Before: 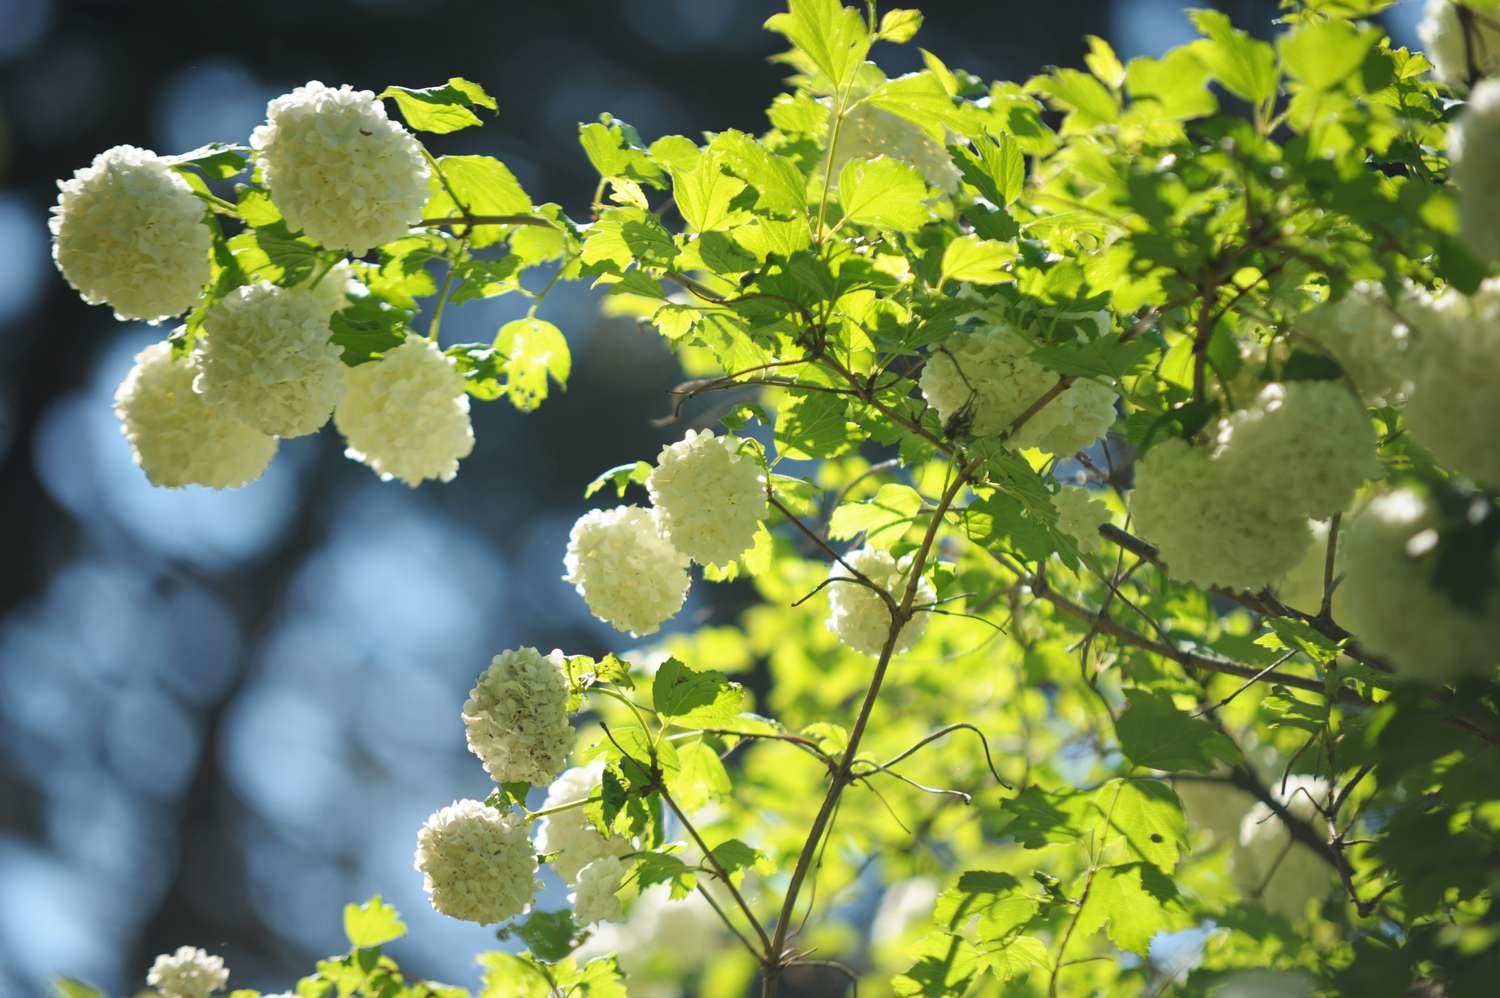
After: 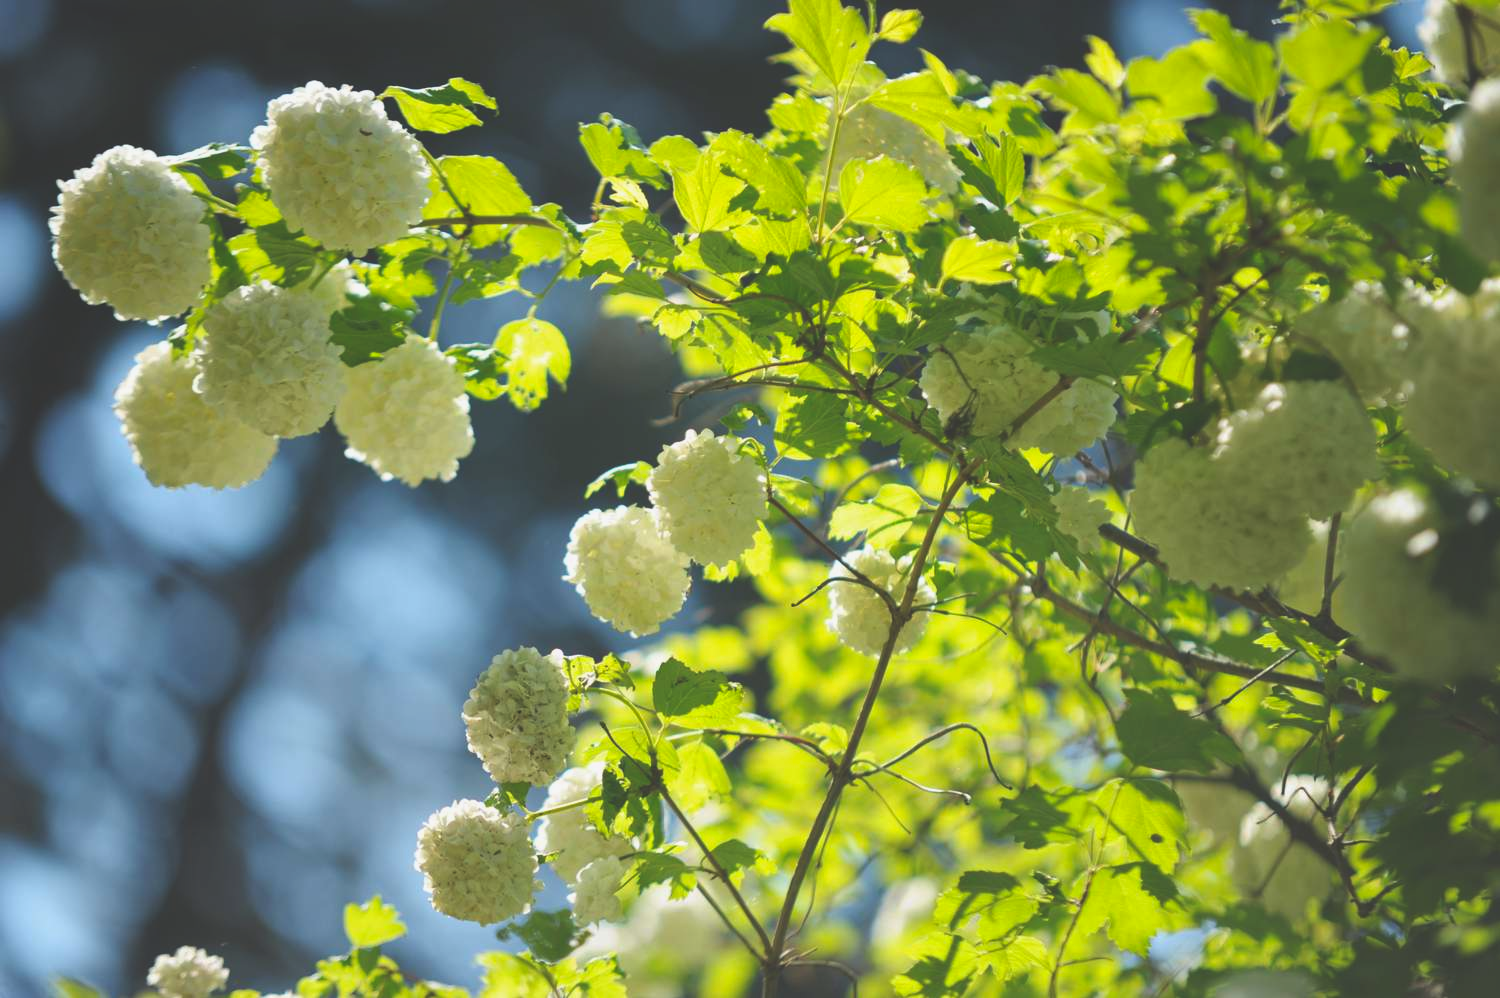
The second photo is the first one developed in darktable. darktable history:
exposure: black level correction -0.026, exposure -0.118 EV, compensate highlight preservation false
color balance rgb: linear chroma grading › global chroma 9.687%, perceptual saturation grading › global saturation 0.346%, global vibrance 10.995%
shadows and highlights: shadows 30.75, highlights 0.432, soften with gaussian
